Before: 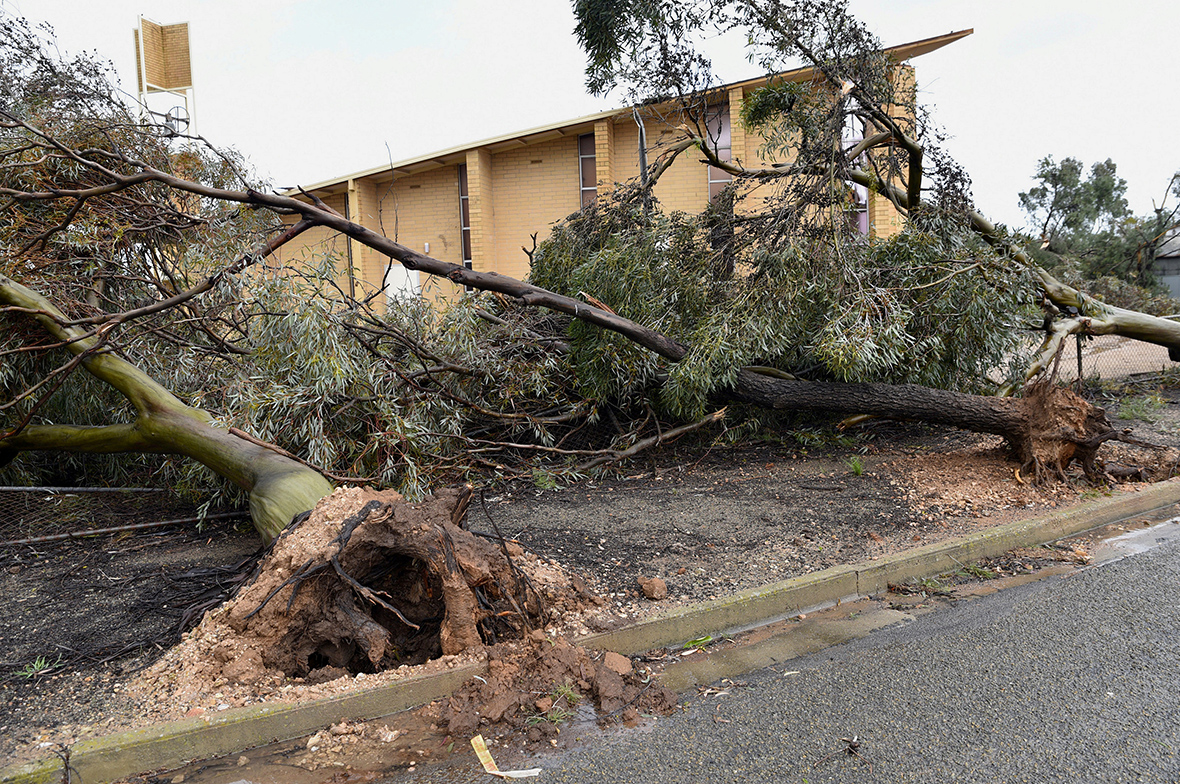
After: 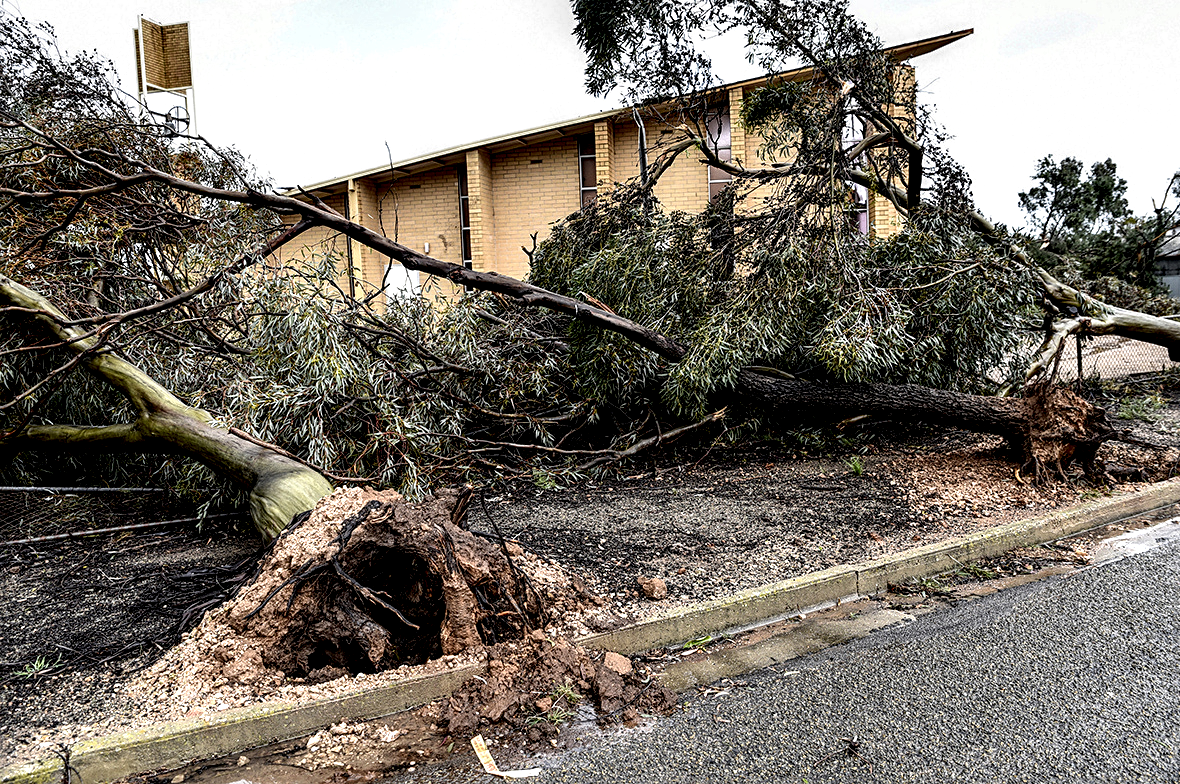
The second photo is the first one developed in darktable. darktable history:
sharpen: radius 2.529, amount 0.323
local contrast: shadows 185%, detail 225%
